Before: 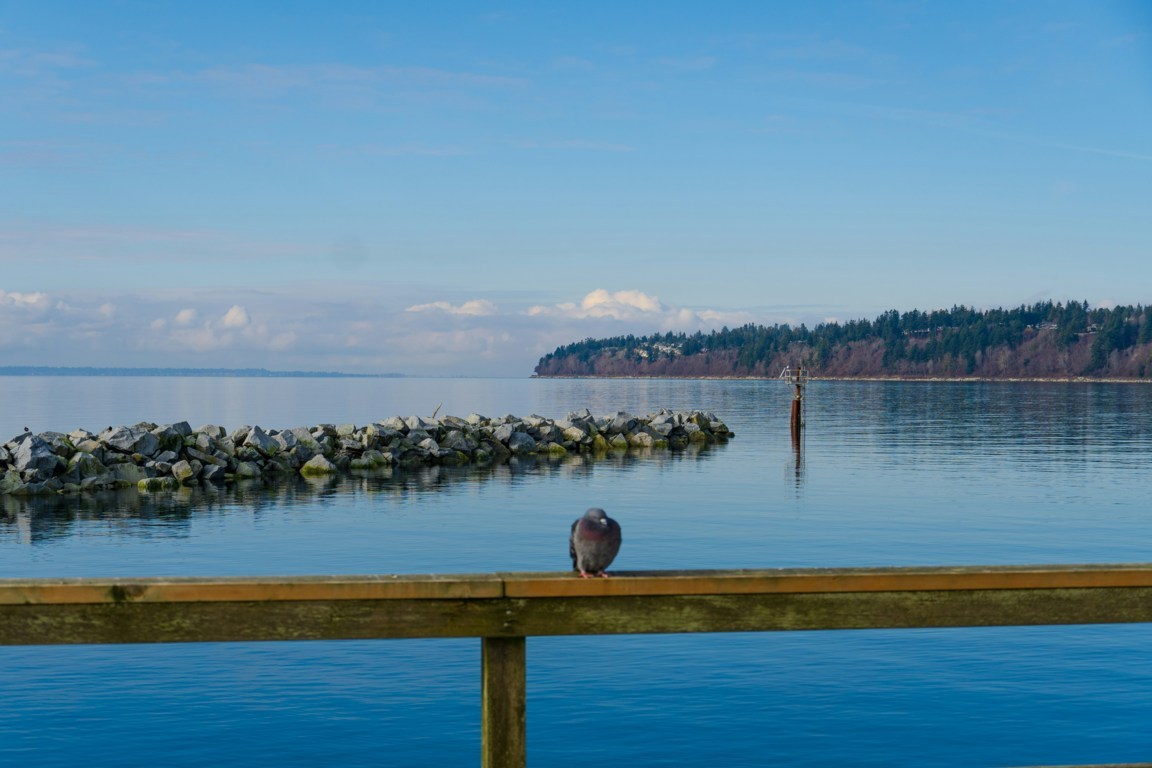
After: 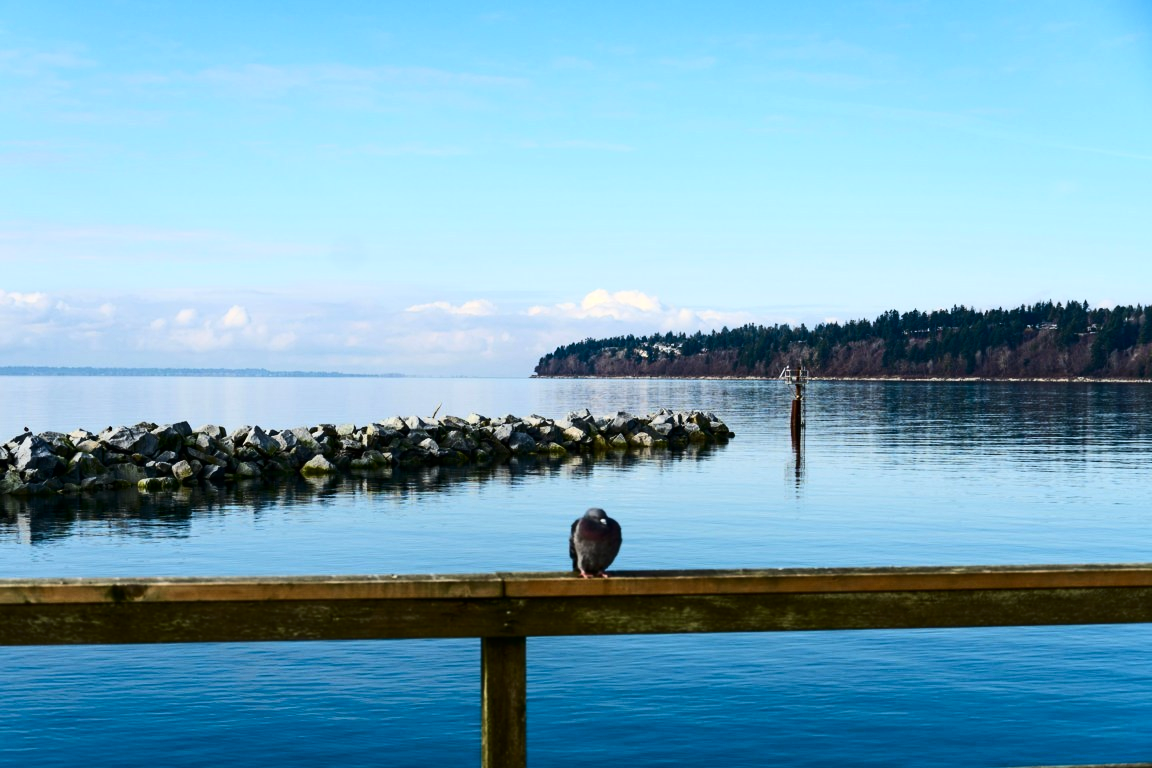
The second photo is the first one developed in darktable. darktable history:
tone equalizer: -8 EV -0.75 EV, -7 EV -0.7 EV, -6 EV -0.6 EV, -5 EV -0.4 EV, -3 EV 0.4 EV, -2 EV 0.6 EV, -1 EV 0.7 EV, +0 EV 0.75 EV, edges refinement/feathering 500, mask exposure compensation -1.57 EV, preserve details no
contrast brightness saturation: contrast 0.28
color zones: curves: ch1 [(0, 0.469) (0.01, 0.469) (0.12, 0.446) (0.248, 0.469) (0.5, 0.5) (0.748, 0.5) (0.99, 0.469) (1, 0.469)]
